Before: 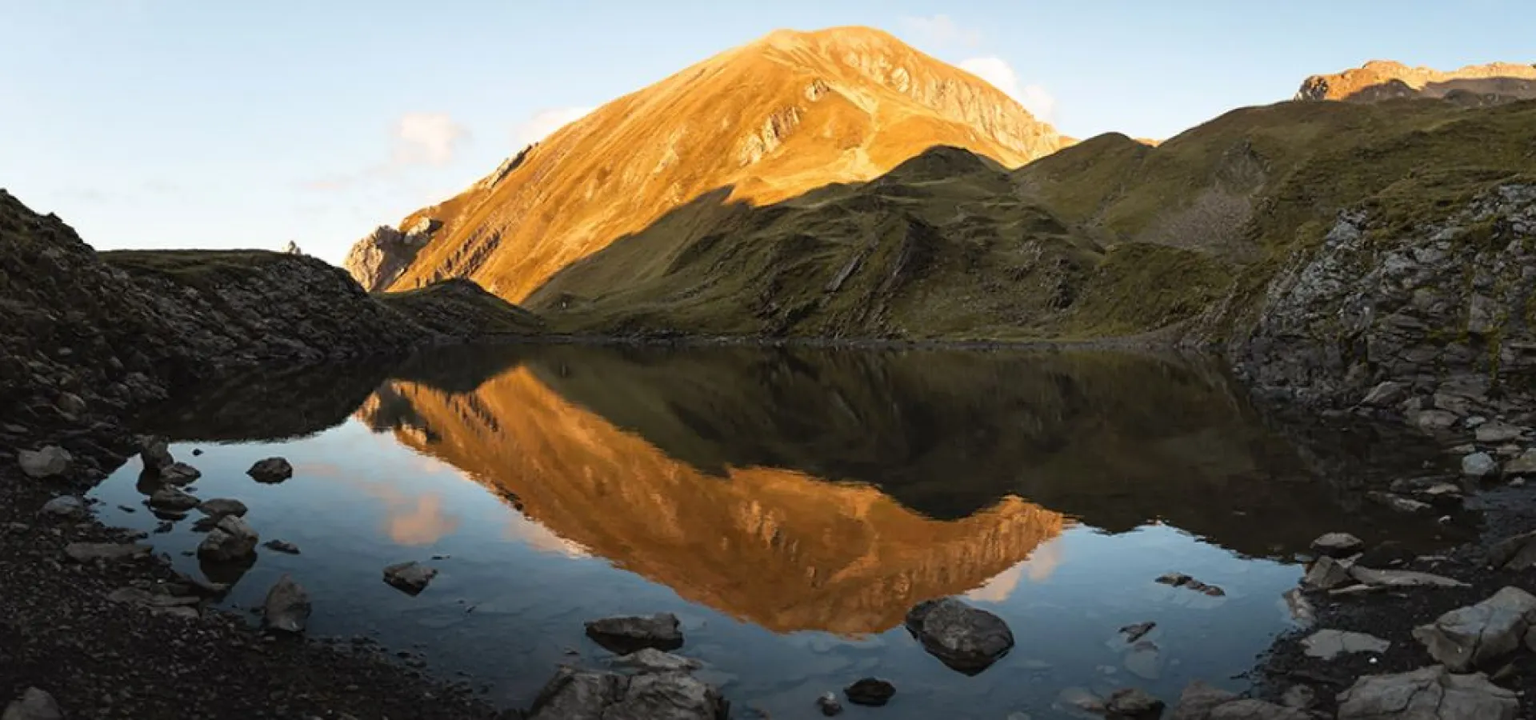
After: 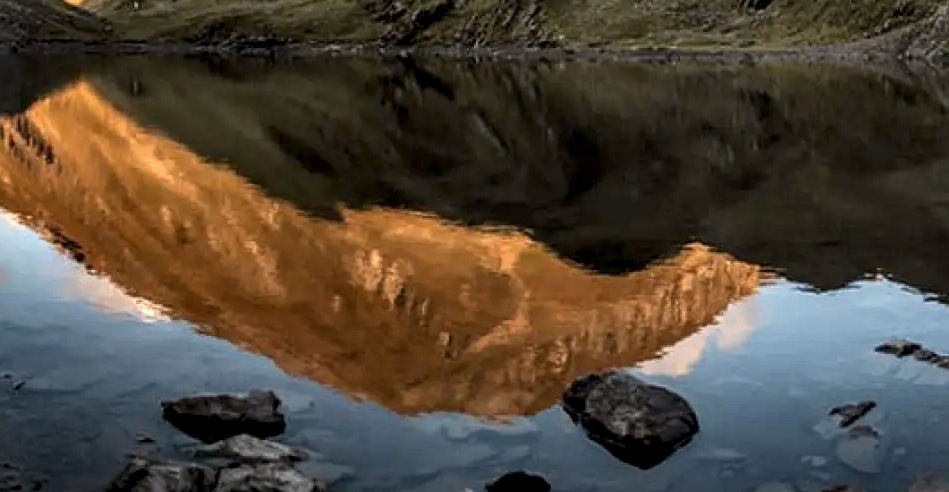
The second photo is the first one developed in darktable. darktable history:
crop: left 29.672%, top 41.786%, right 20.851%, bottom 3.487%
vignetting: fall-off start 100%, brightness 0.05, saturation 0
local contrast: highlights 0%, shadows 0%, detail 182%
white balance: red 1.004, blue 1.024
